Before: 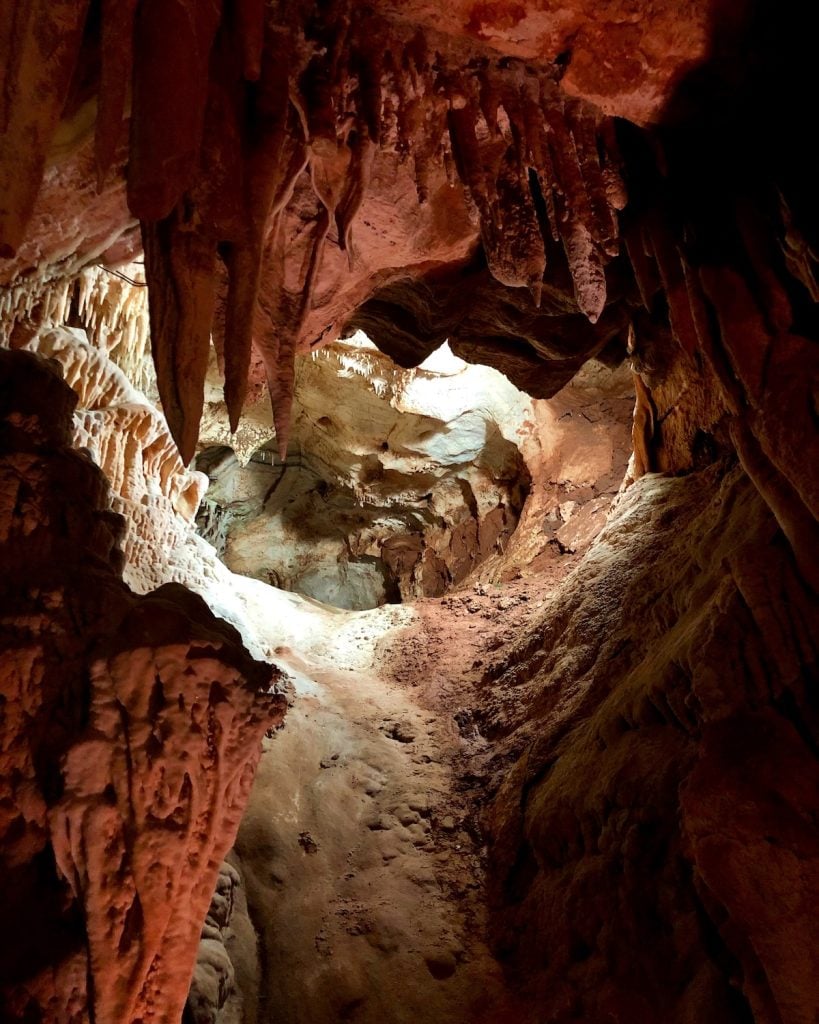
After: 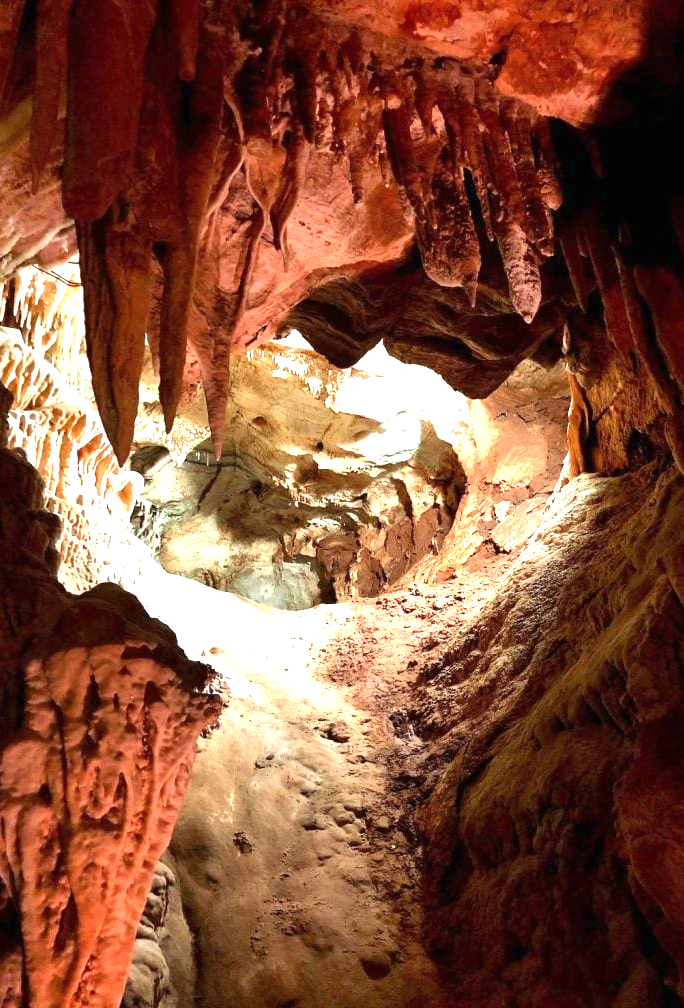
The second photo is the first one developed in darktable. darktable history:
crop: left 8.026%, right 7.374%
exposure: black level correction 0, exposure 1.5 EV, compensate highlight preservation false
